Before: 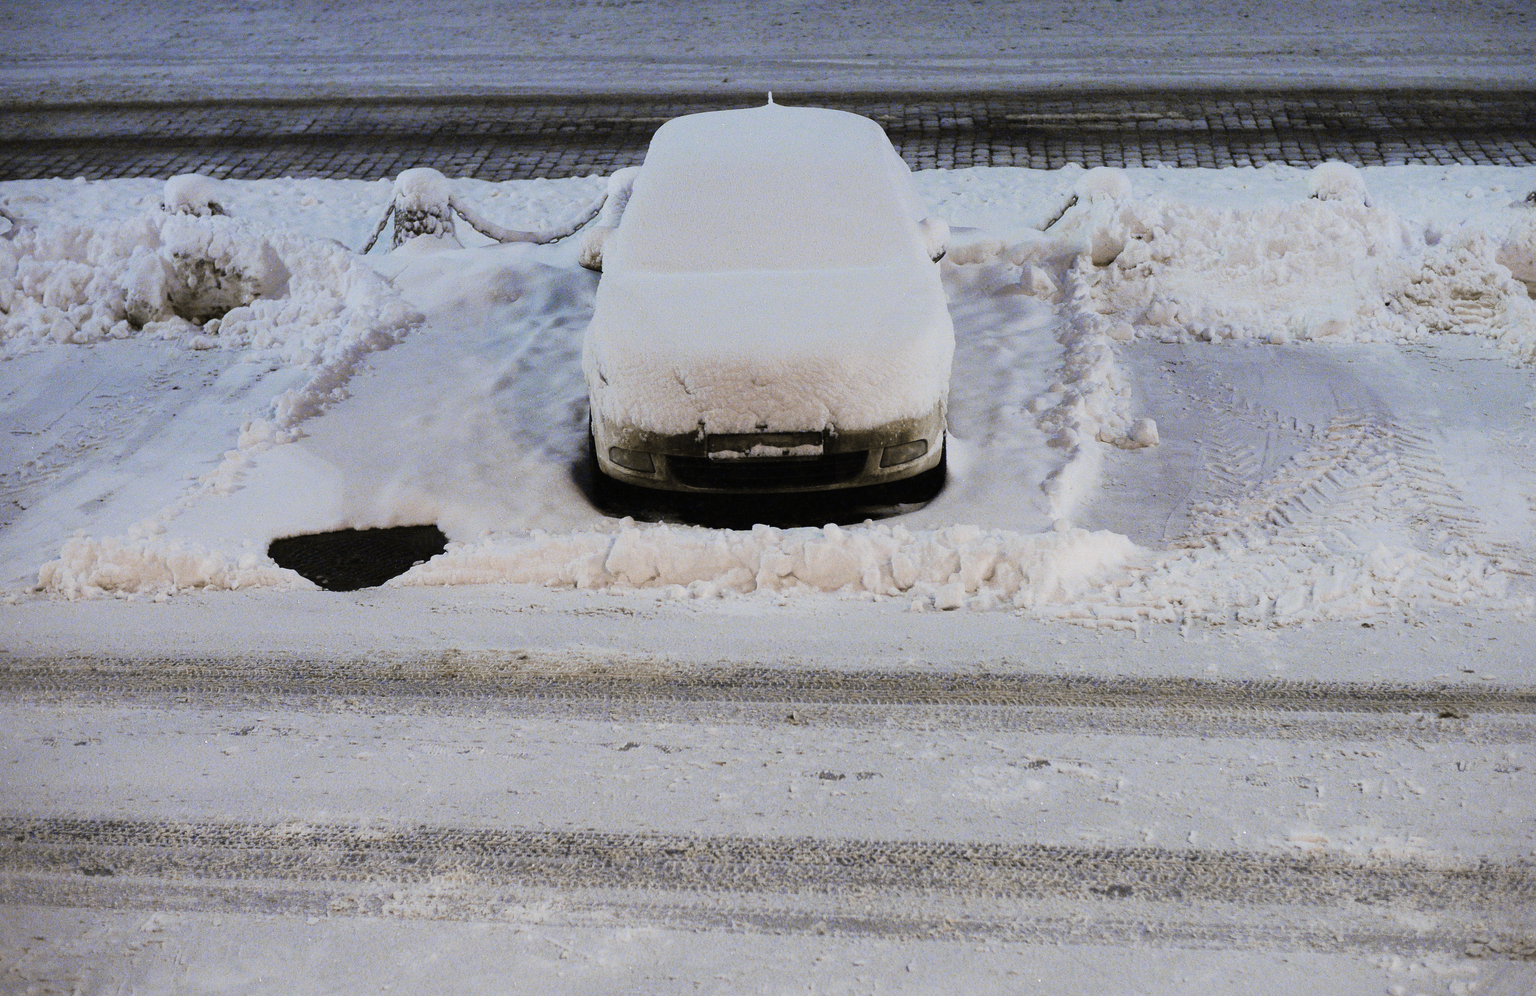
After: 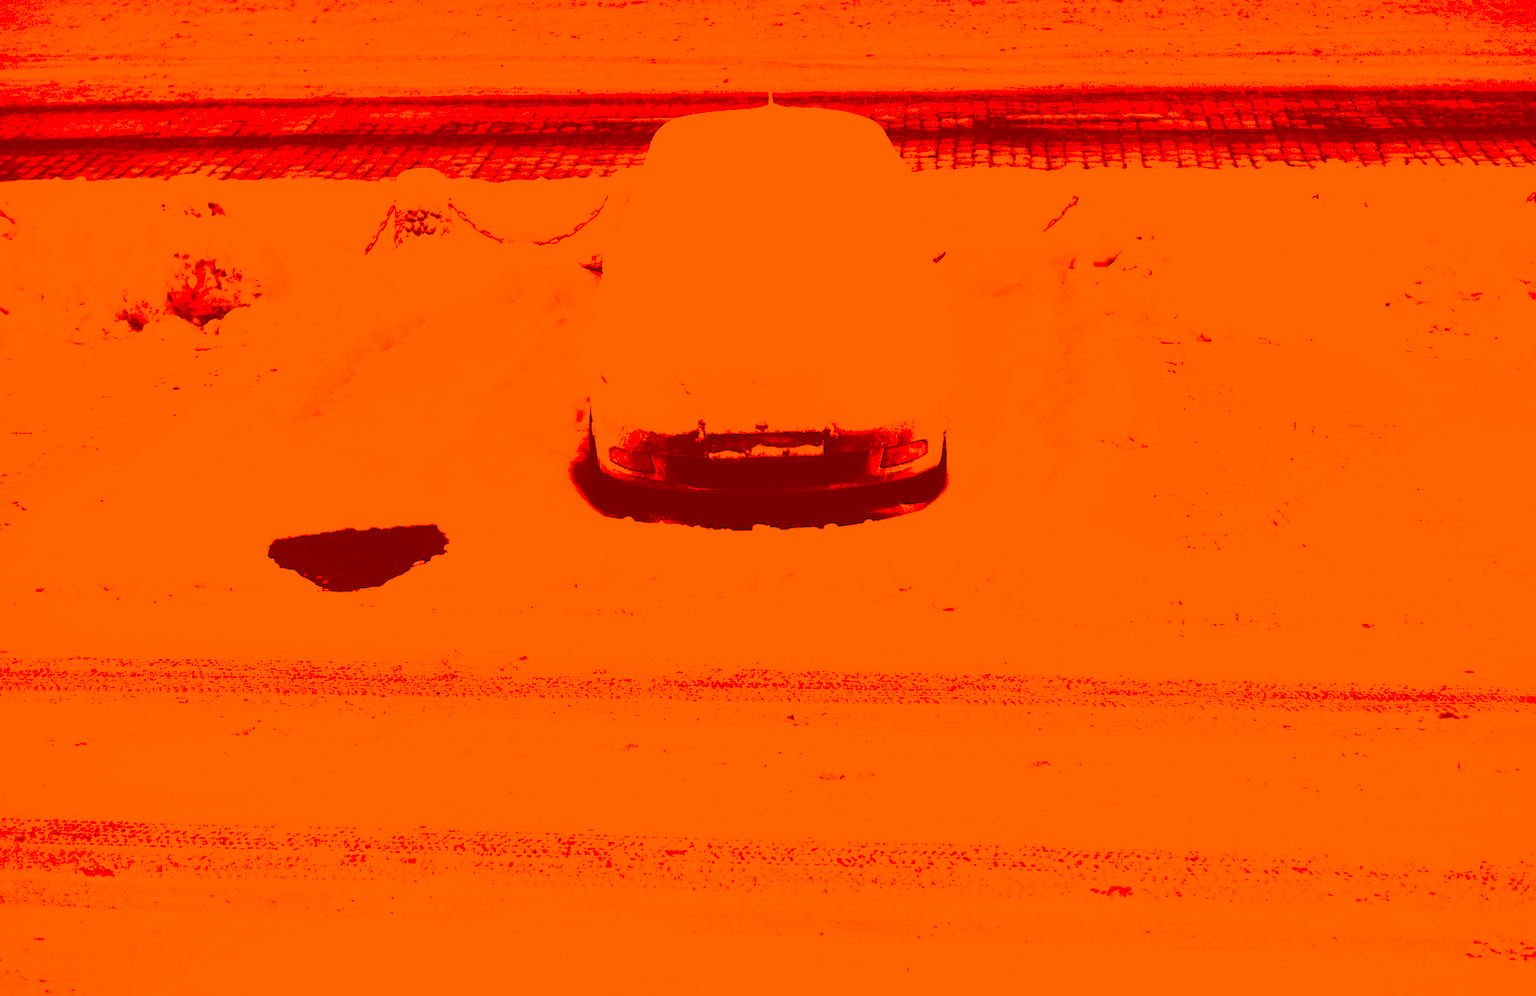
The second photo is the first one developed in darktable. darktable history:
color correction: highlights a* -39.68, highlights b* -40, shadows a* -40, shadows b* -40, saturation -3
color balance rgb: perceptual saturation grading › global saturation 25%, perceptual brilliance grading › mid-tones 10%, perceptual brilliance grading › shadows 15%, global vibrance 20%
contrast brightness saturation: contrast 0.53, brightness 0.47, saturation -1
rgb curve: curves: ch0 [(0, 0) (0.21, 0.15) (0.24, 0.21) (0.5, 0.75) (0.75, 0.96) (0.89, 0.99) (1, 1)]; ch1 [(0, 0.02) (0.21, 0.13) (0.25, 0.2) (0.5, 0.67) (0.75, 0.9) (0.89, 0.97) (1, 1)]; ch2 [(0, 0.02) (0.21, 0.13) (0.25, 0.2) (0.5, 0.67) (0.75, 0.9) (0.89, 0.97) (1, 1)], compensate middle gray true
